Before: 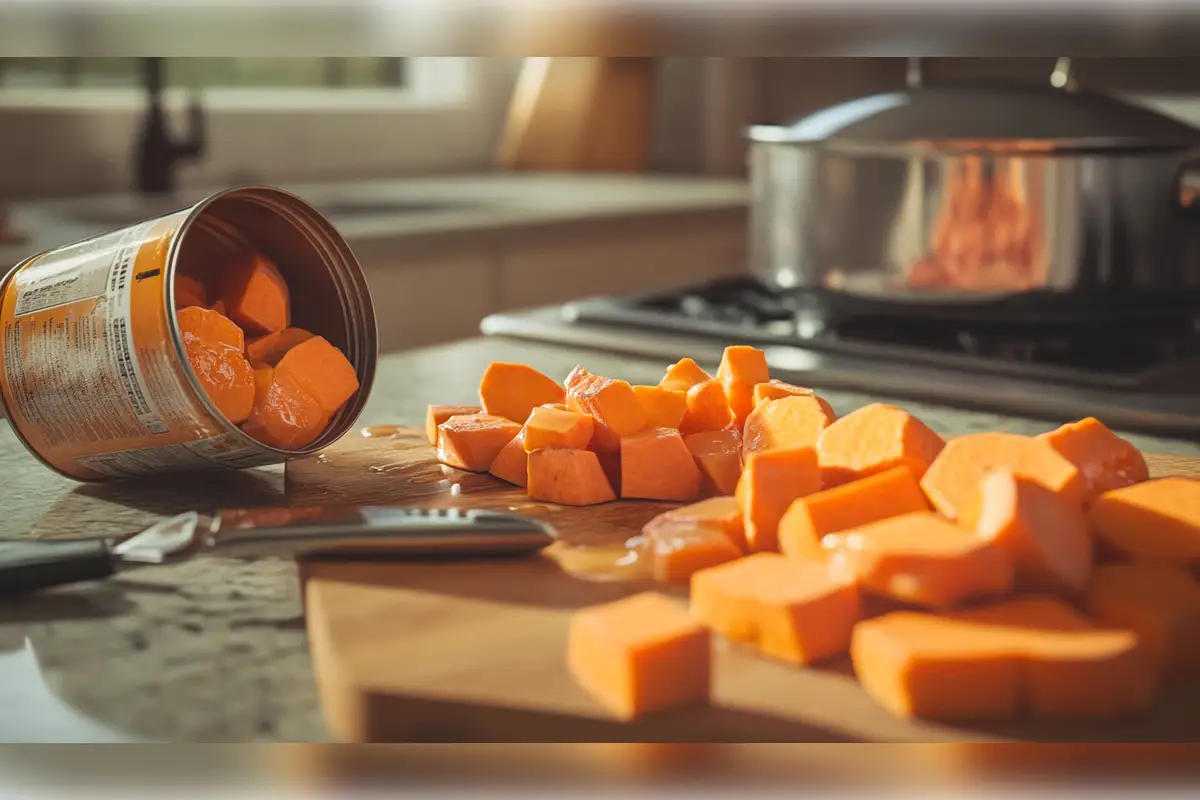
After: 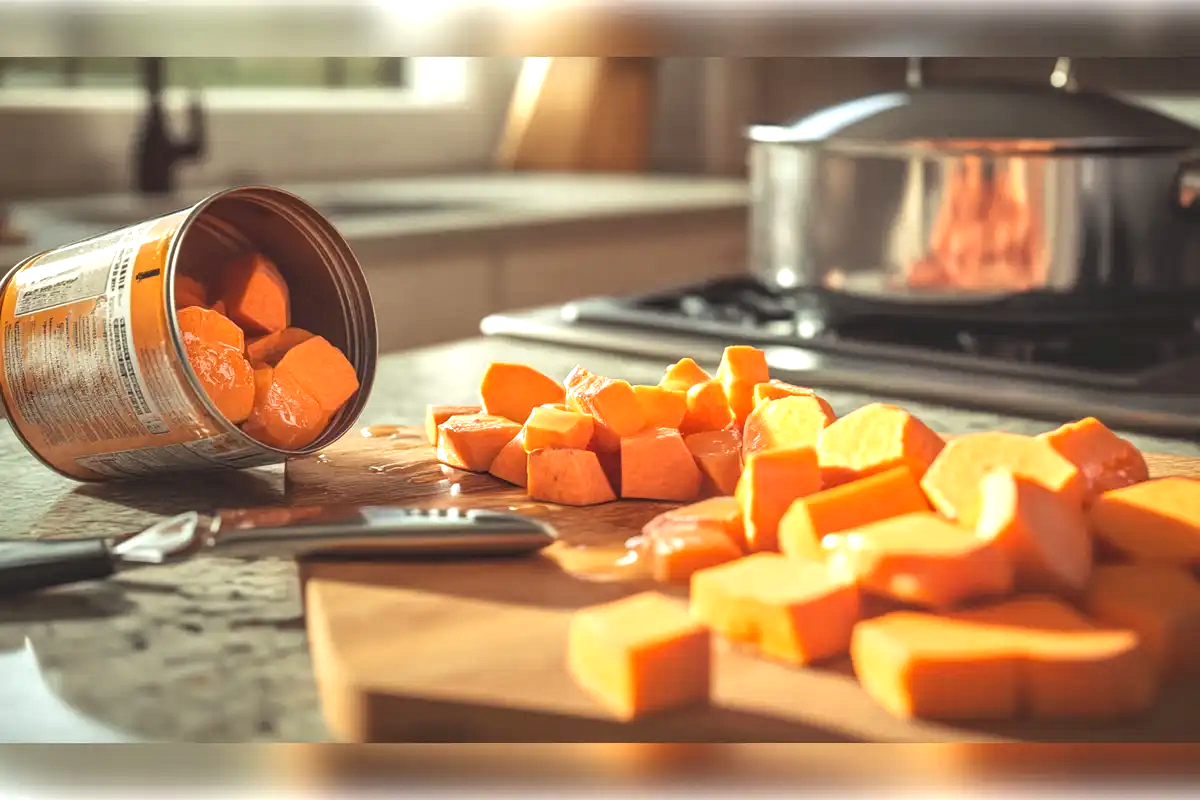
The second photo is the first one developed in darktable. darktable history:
exposure: black level correction 0, exposure 0.7 EV, compensate highlight preservation false
local contrast: on, module defaults
